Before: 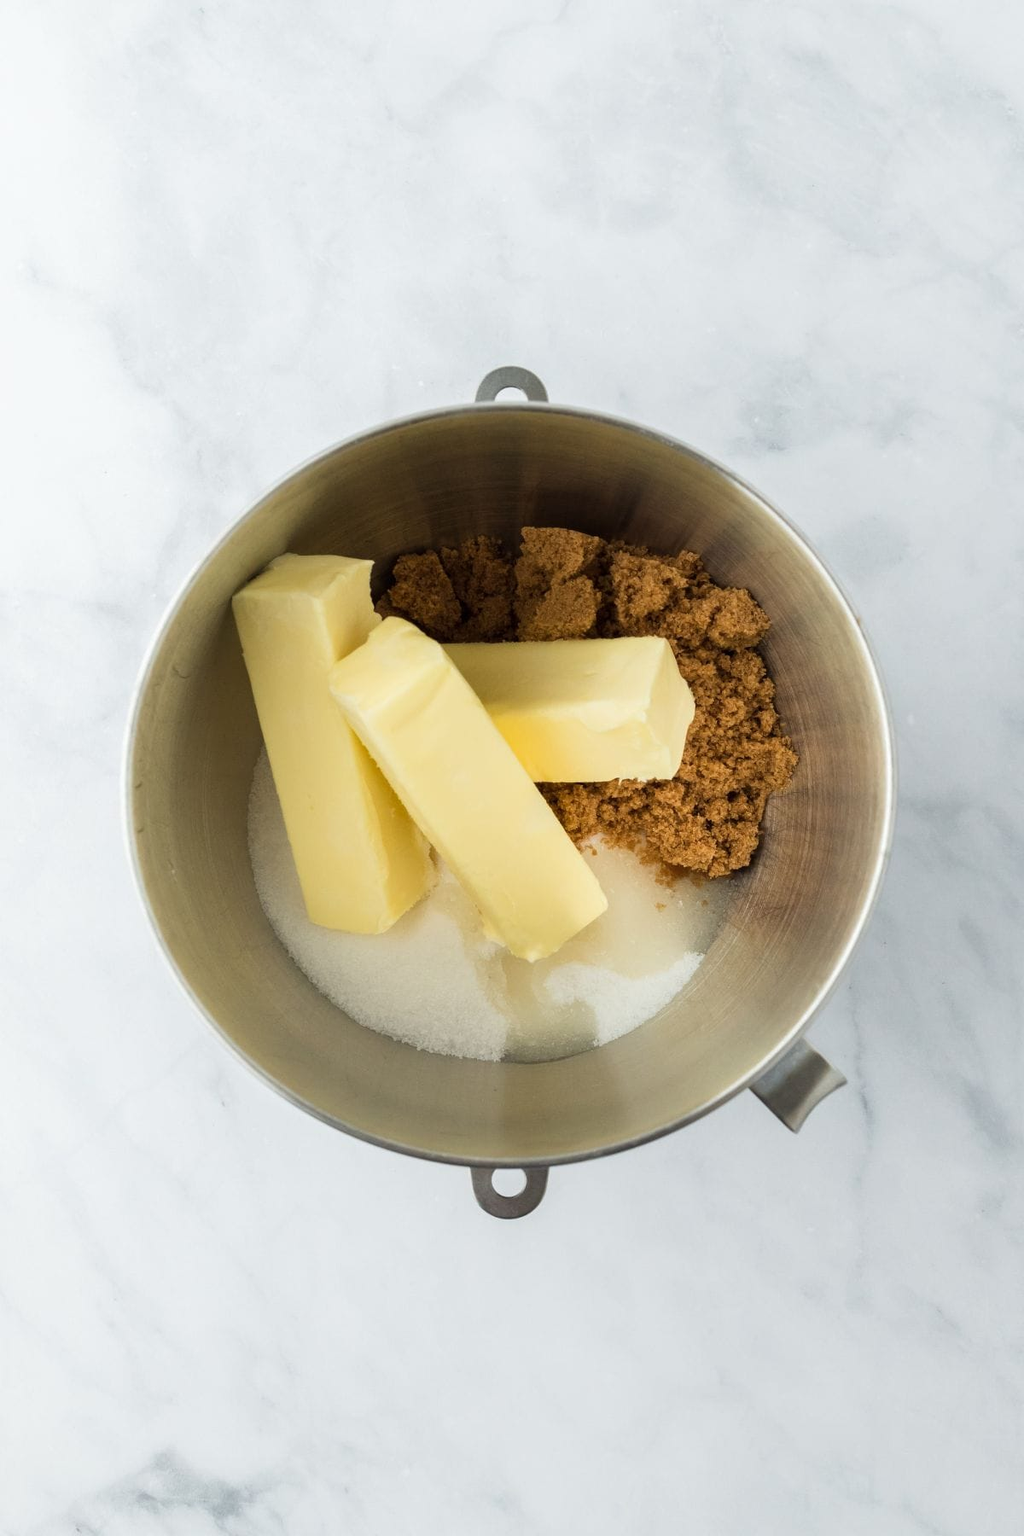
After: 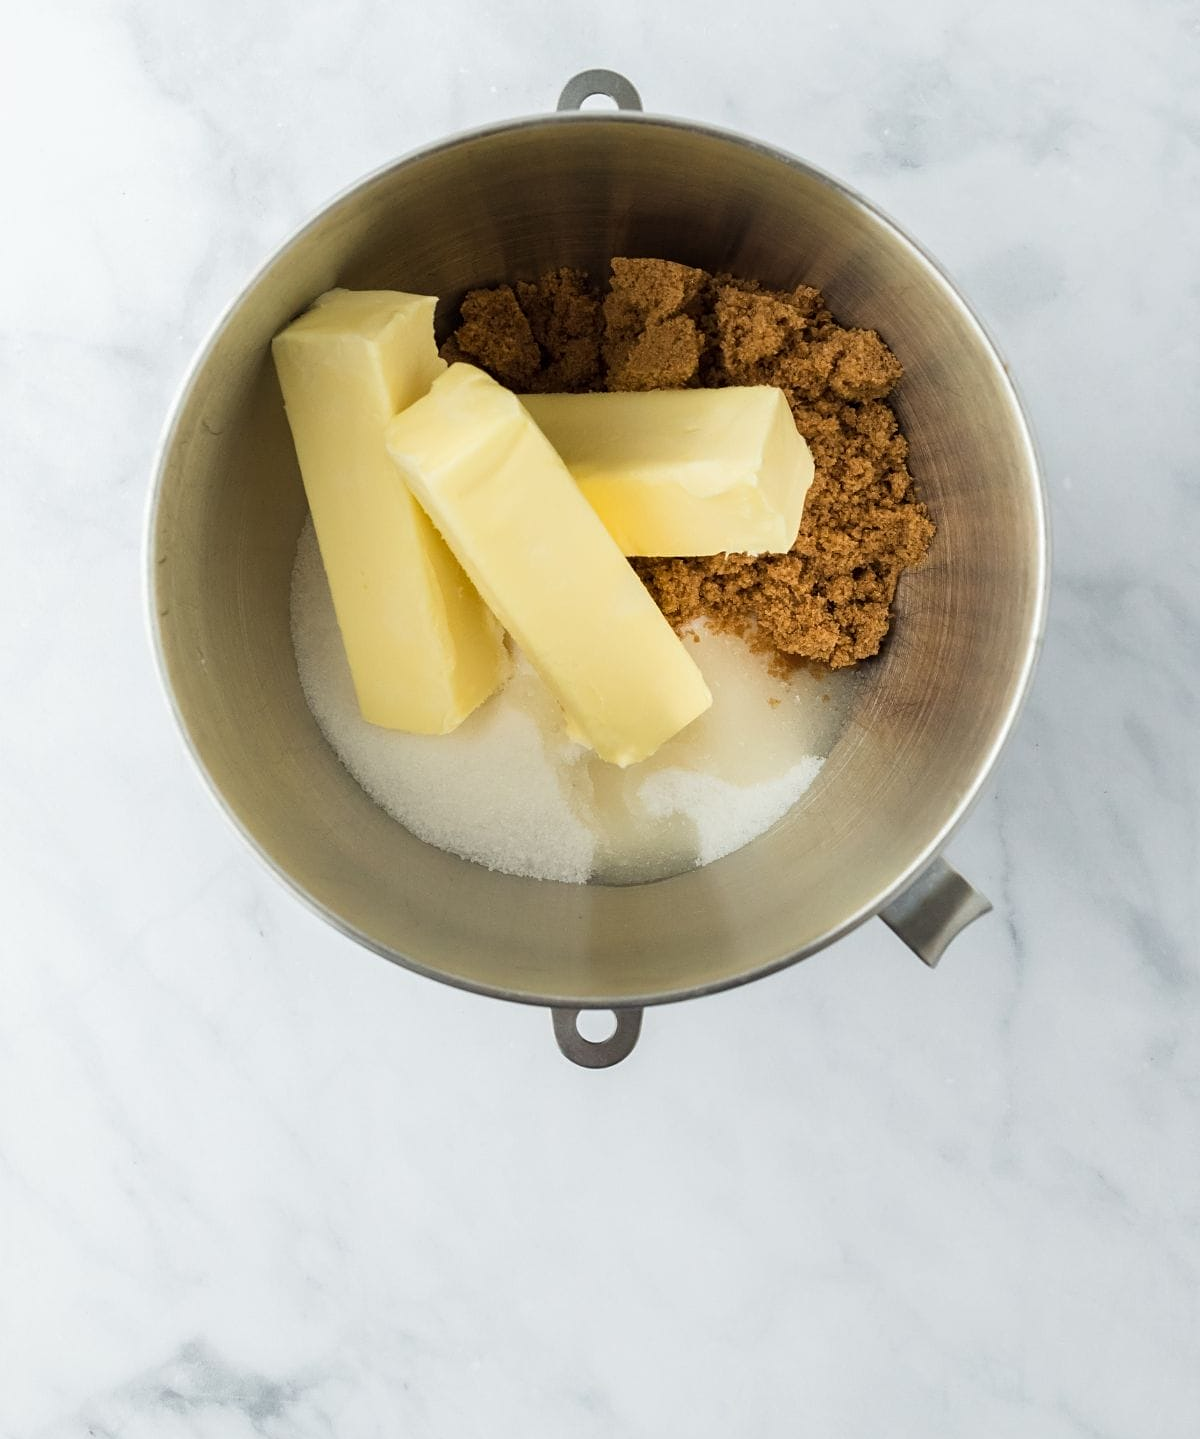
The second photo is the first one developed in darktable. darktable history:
crop and rotate: top 20.038%
sharpen: amount 0.208
